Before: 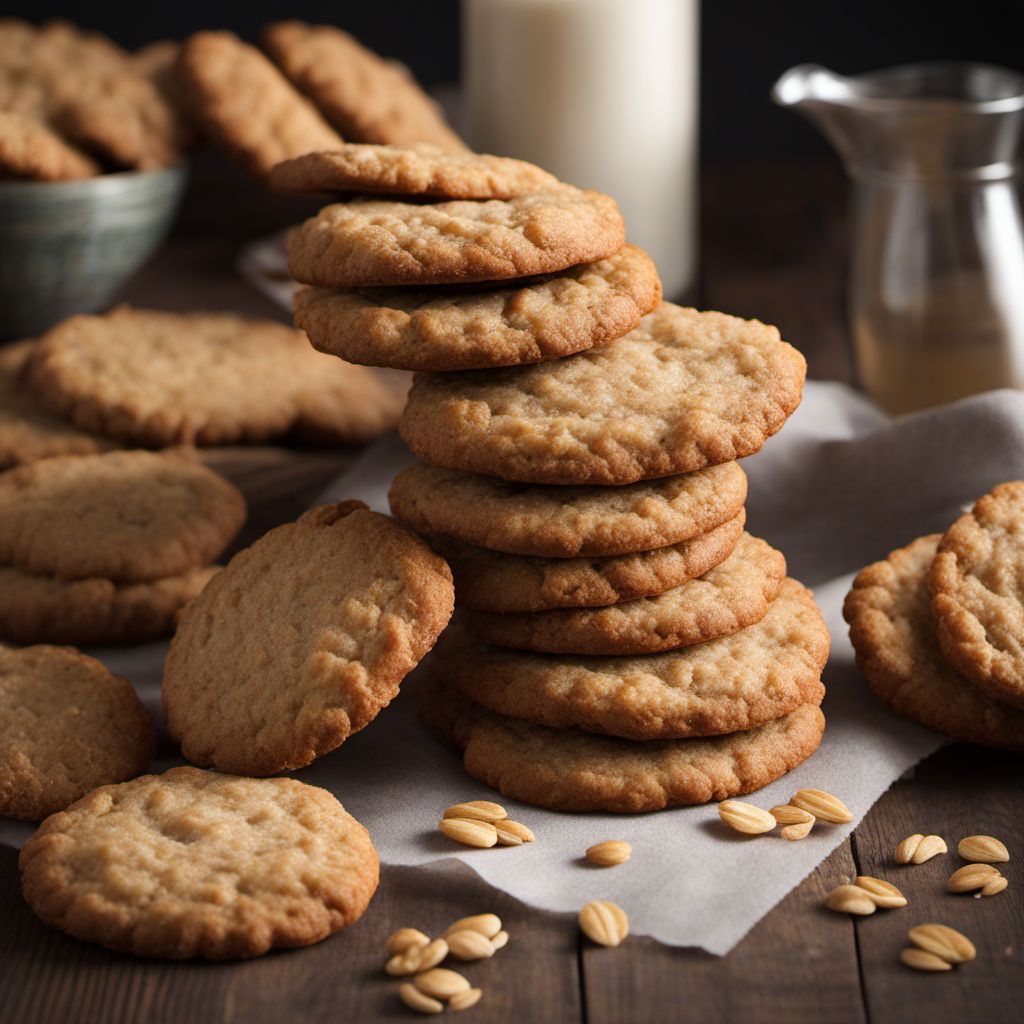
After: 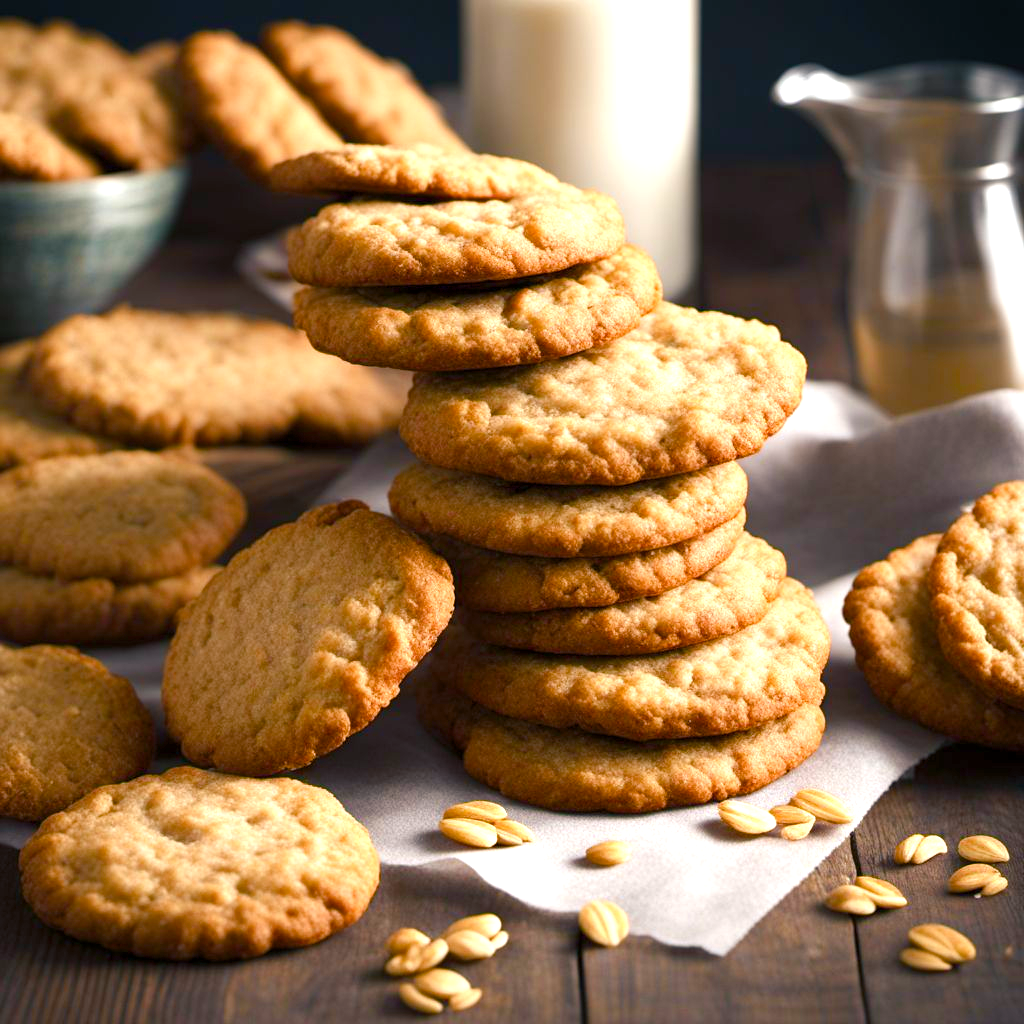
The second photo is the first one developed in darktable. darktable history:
exposure: black level correction 0, exposure 0.931 EV, compensate highlight preservation false
color balance rgb: shadows lift › chroma 7.497%, shadows lift › hue 246.06°, global offset › hue 168.76°, perceptual saturation grading › global saturation 20%, perceptual saturation grading › highlights -25.476%, perceptual saturation grading › shadows 49.267%, global vibrance 20%
